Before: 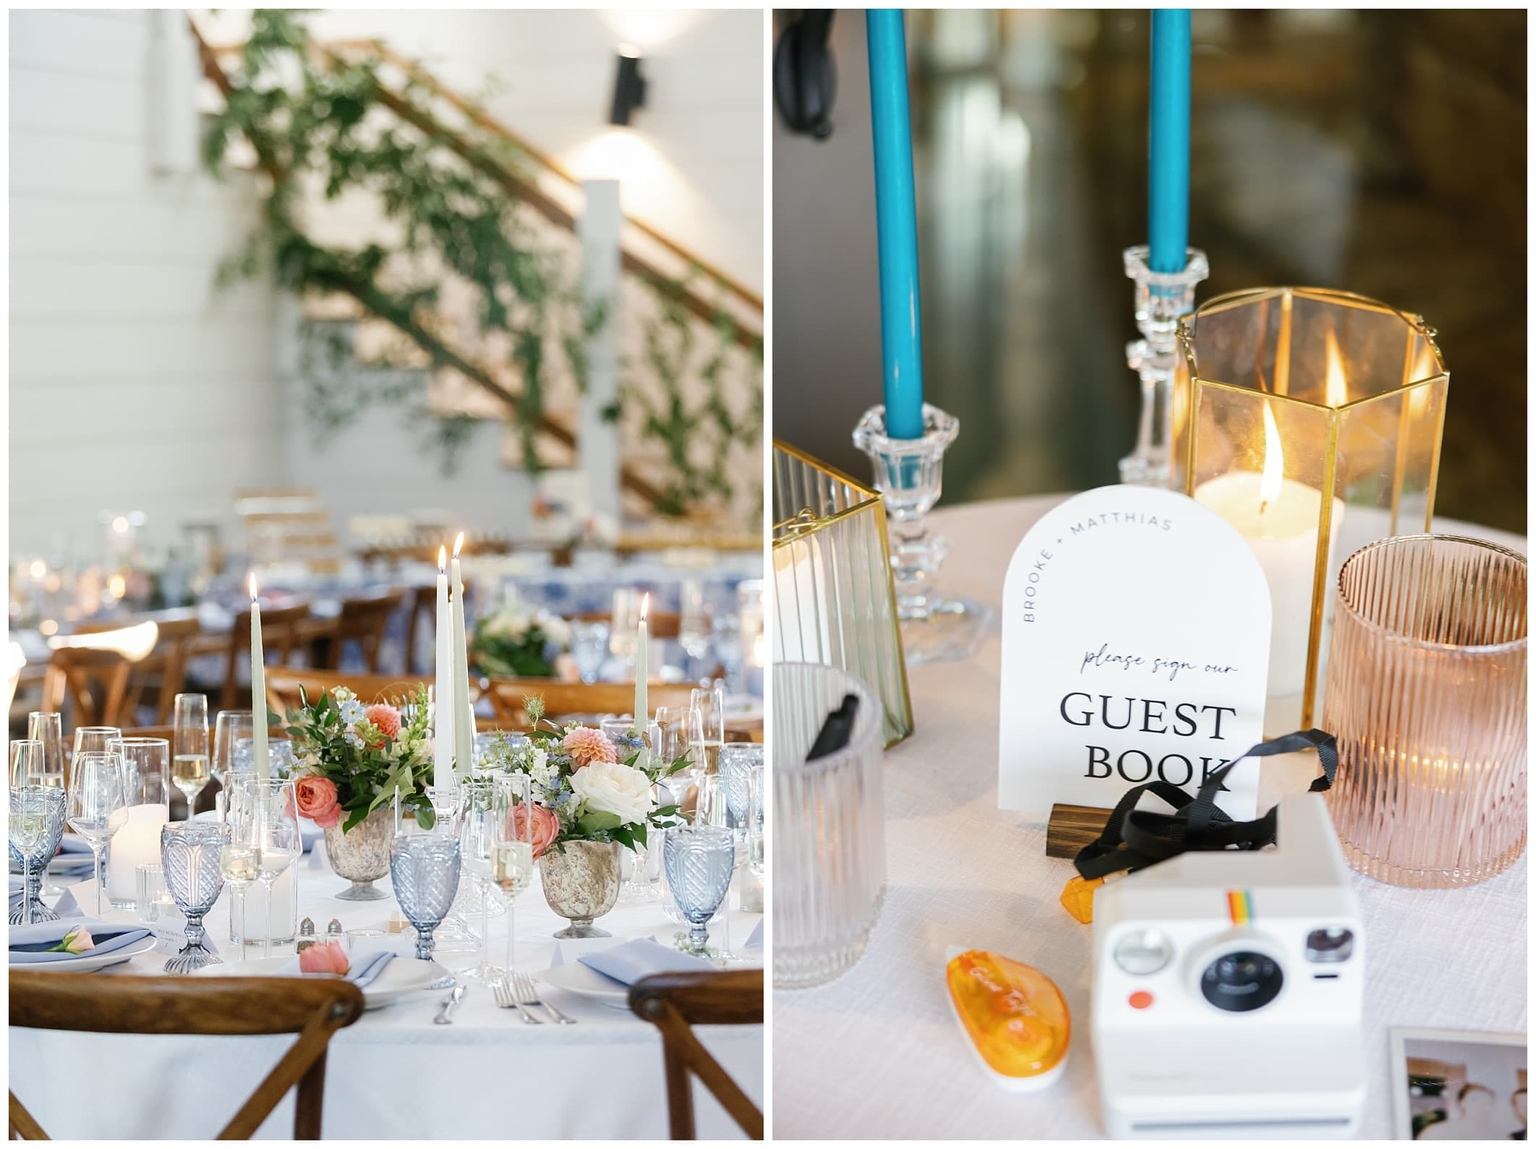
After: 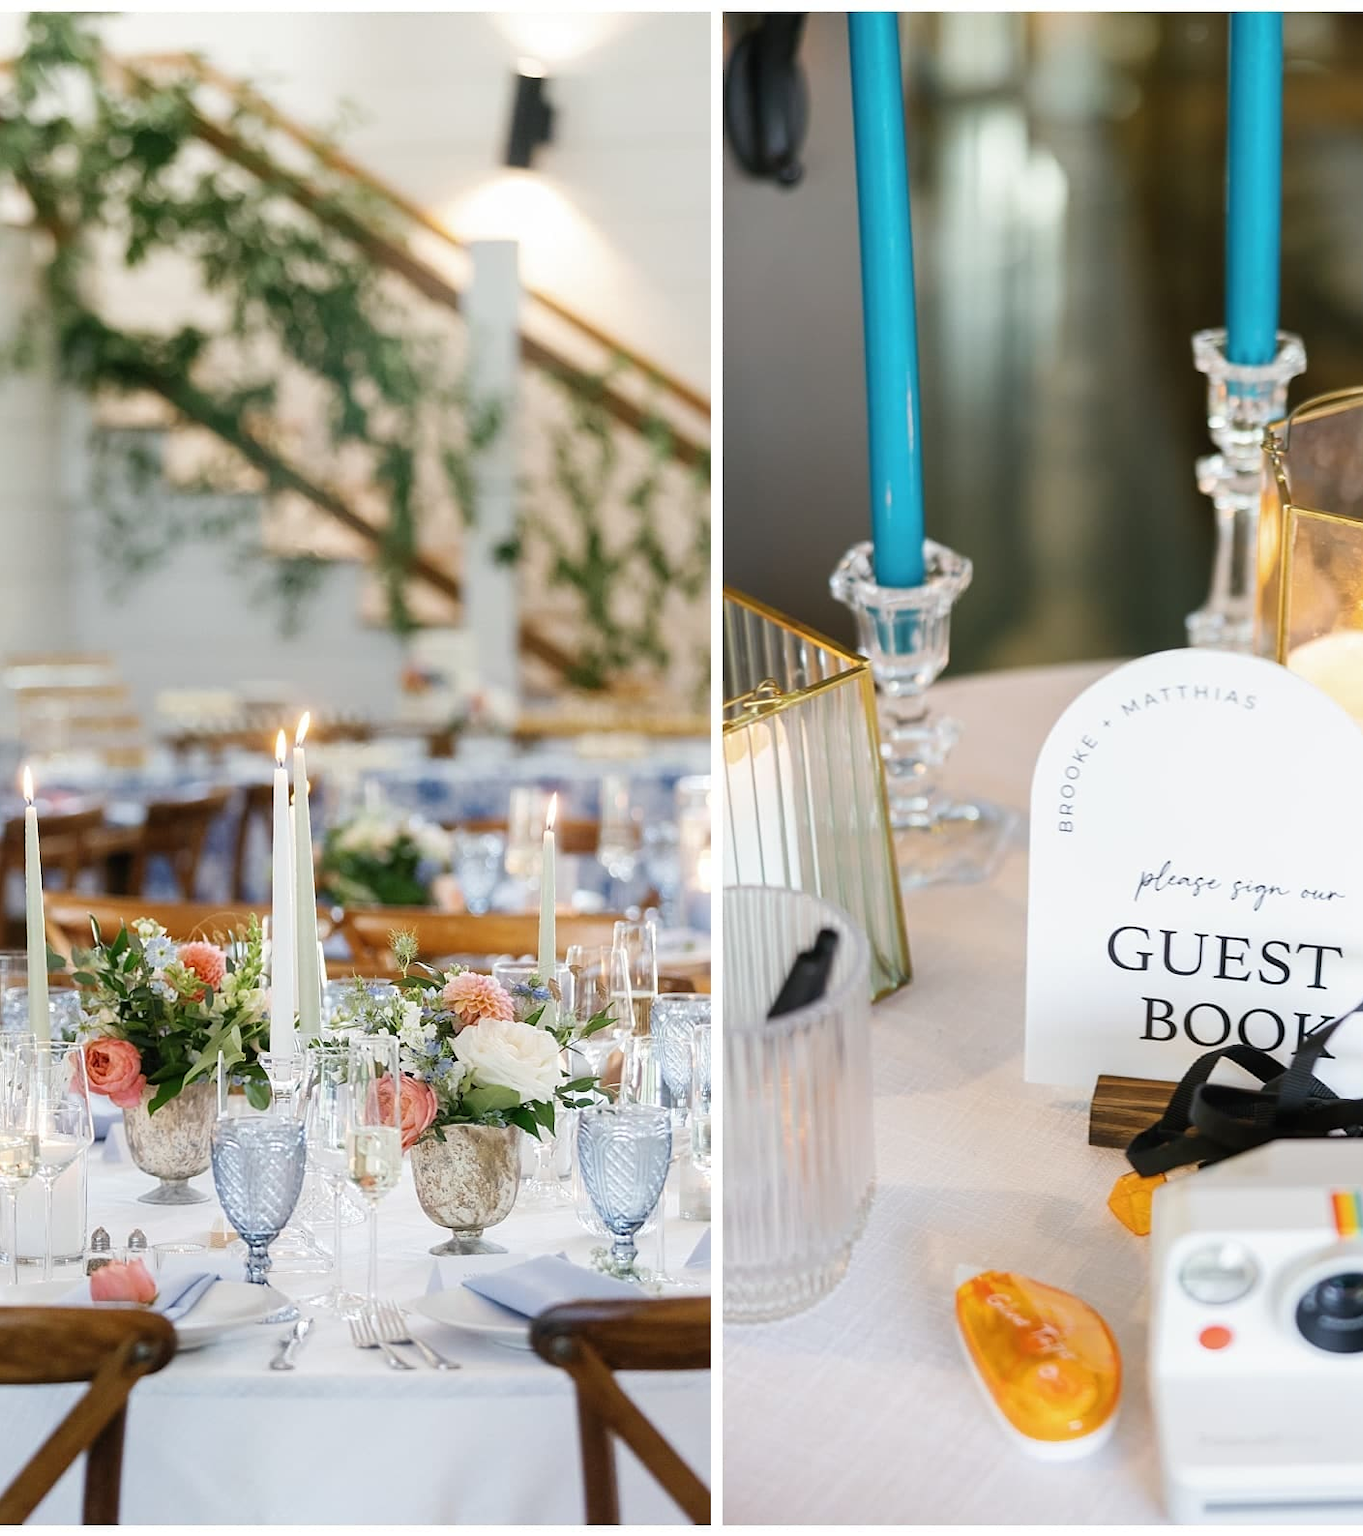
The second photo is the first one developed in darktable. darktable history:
crop and rotate: left 15.12%, right 18.485%
